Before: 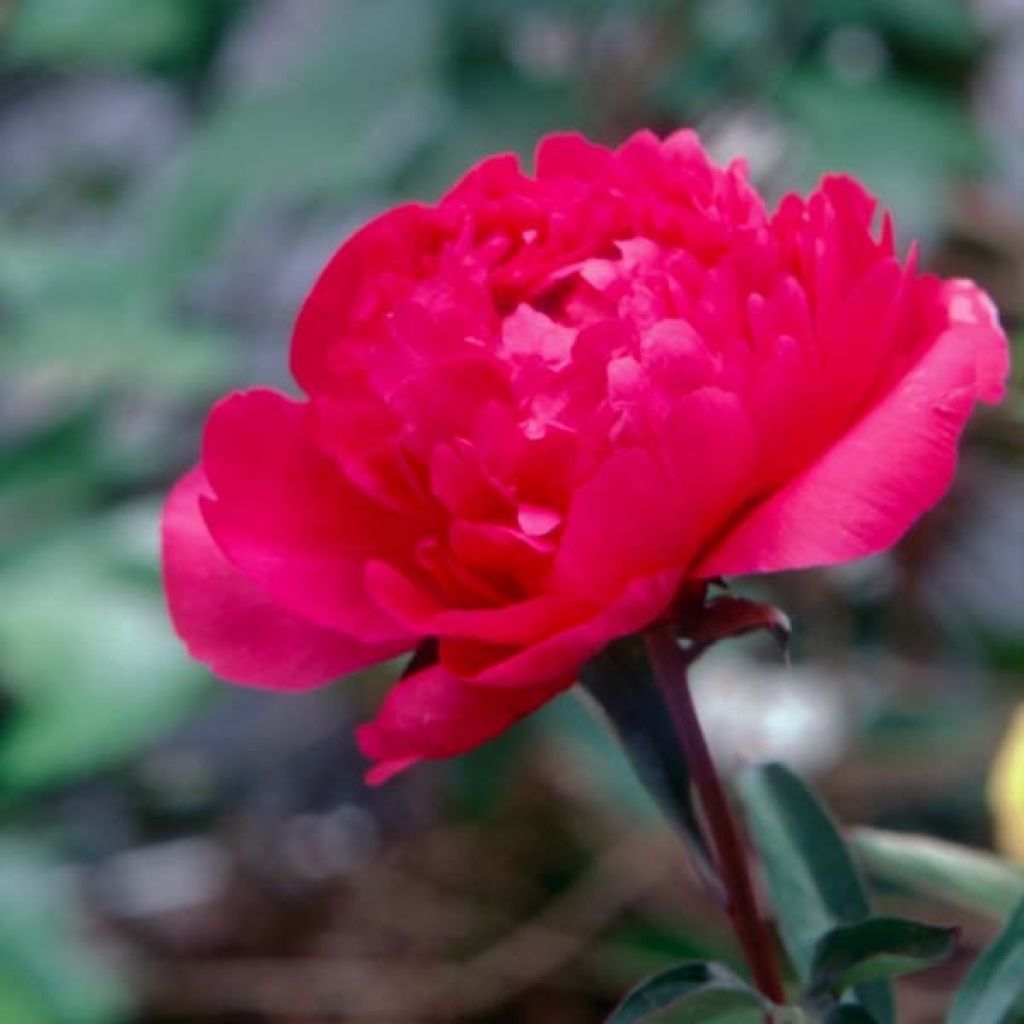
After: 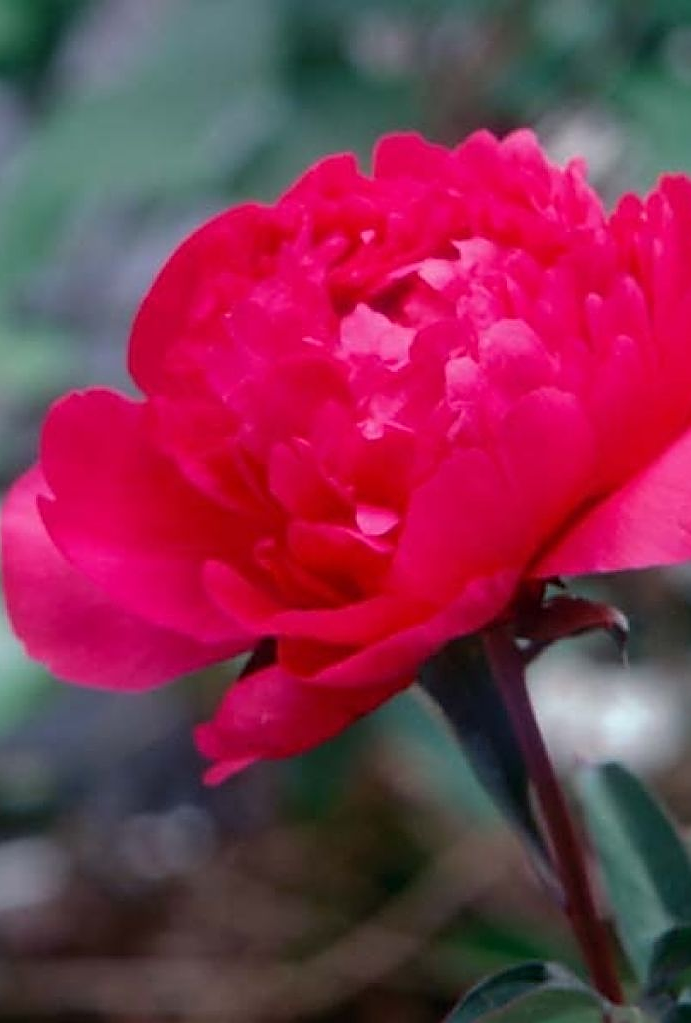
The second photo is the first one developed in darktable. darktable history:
sharpen: amount 0.752
crop and rotate: left 15.849%, right 16.601%
